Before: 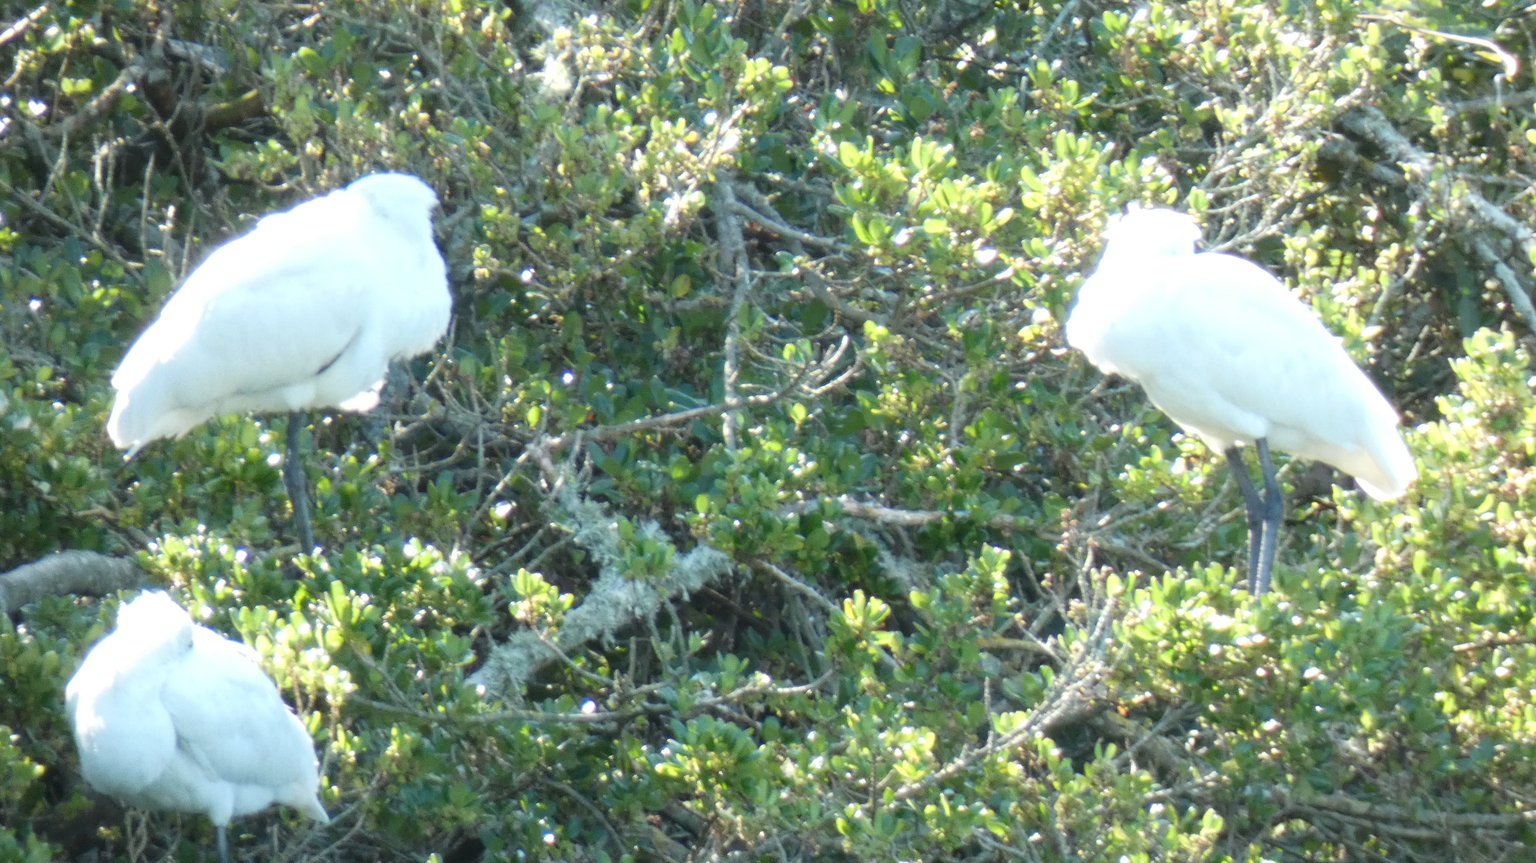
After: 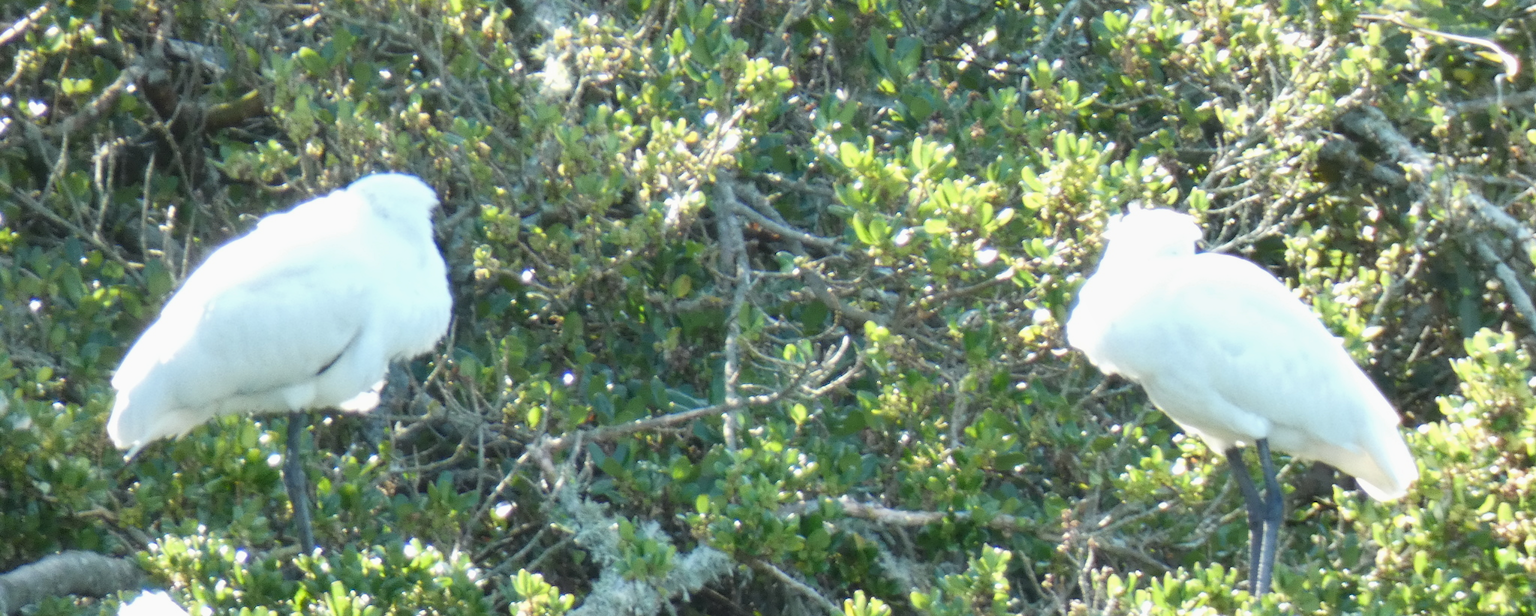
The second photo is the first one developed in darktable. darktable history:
shadows and highlights: shadows 43.42, white point adjustment -1.54, soften with gaussian
crop: right 0.001%, bottom 28.62%
